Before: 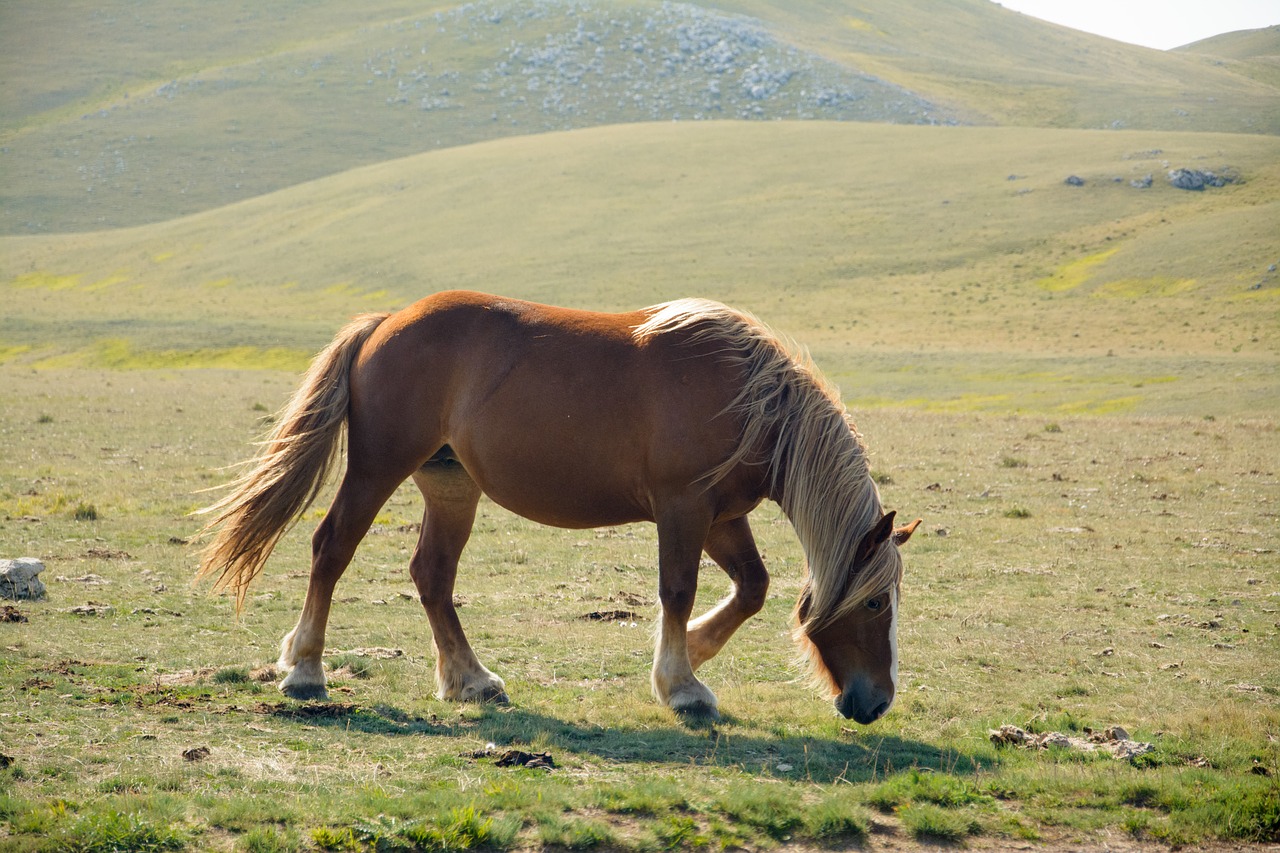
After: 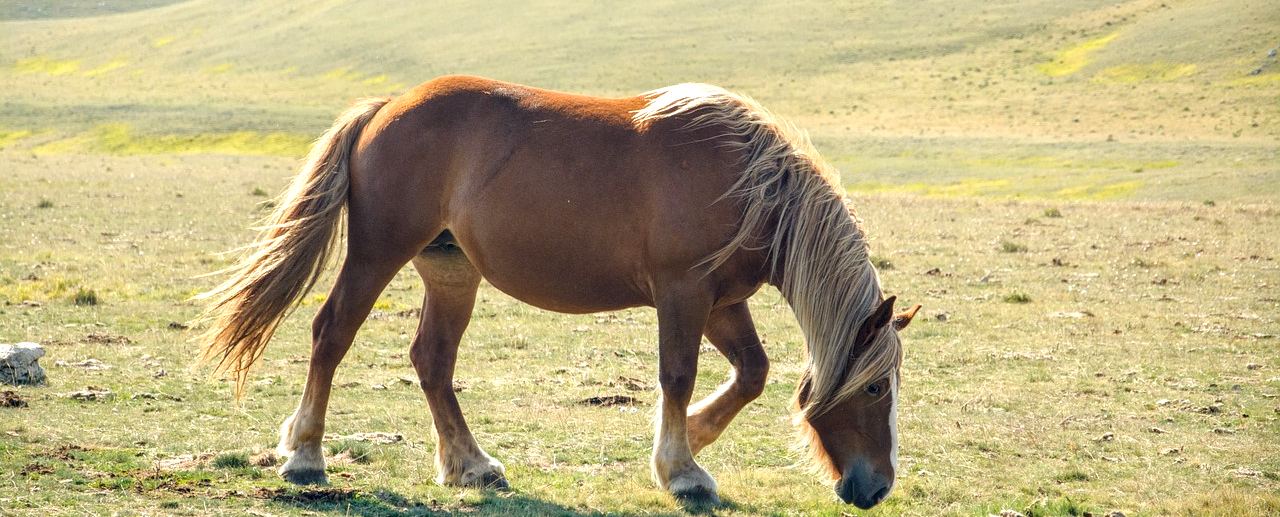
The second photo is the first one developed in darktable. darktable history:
exposure: exposure 0.564 EV, compensate highlight preservation false
crop and rotate: top 25.357%, bottom 13.942%
local contrast: on, module defaults
